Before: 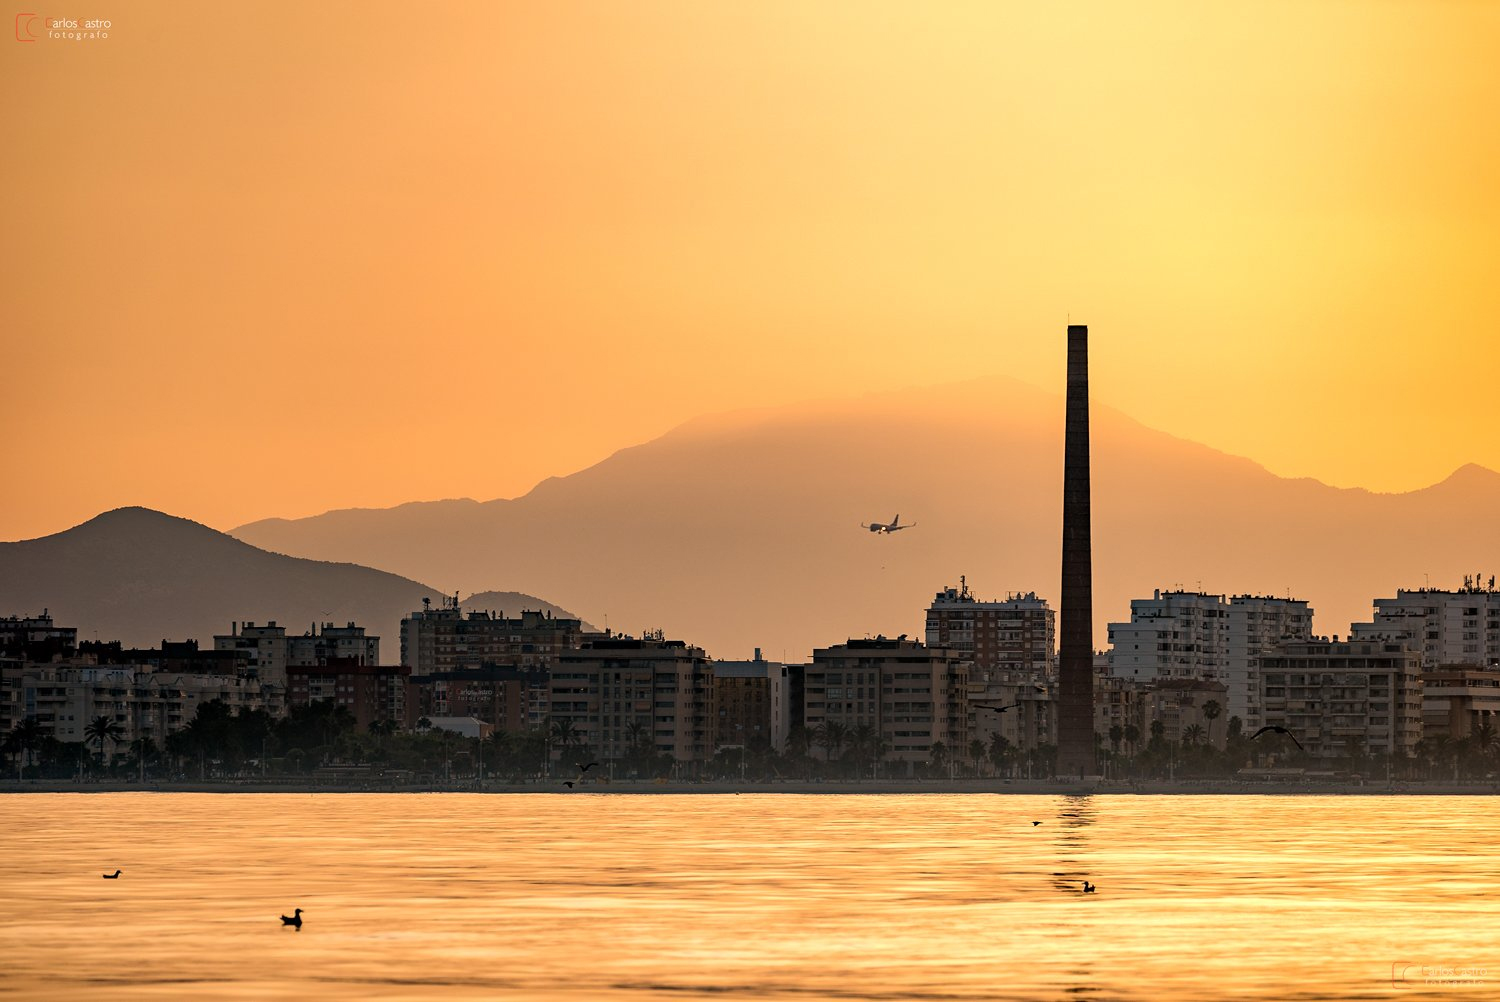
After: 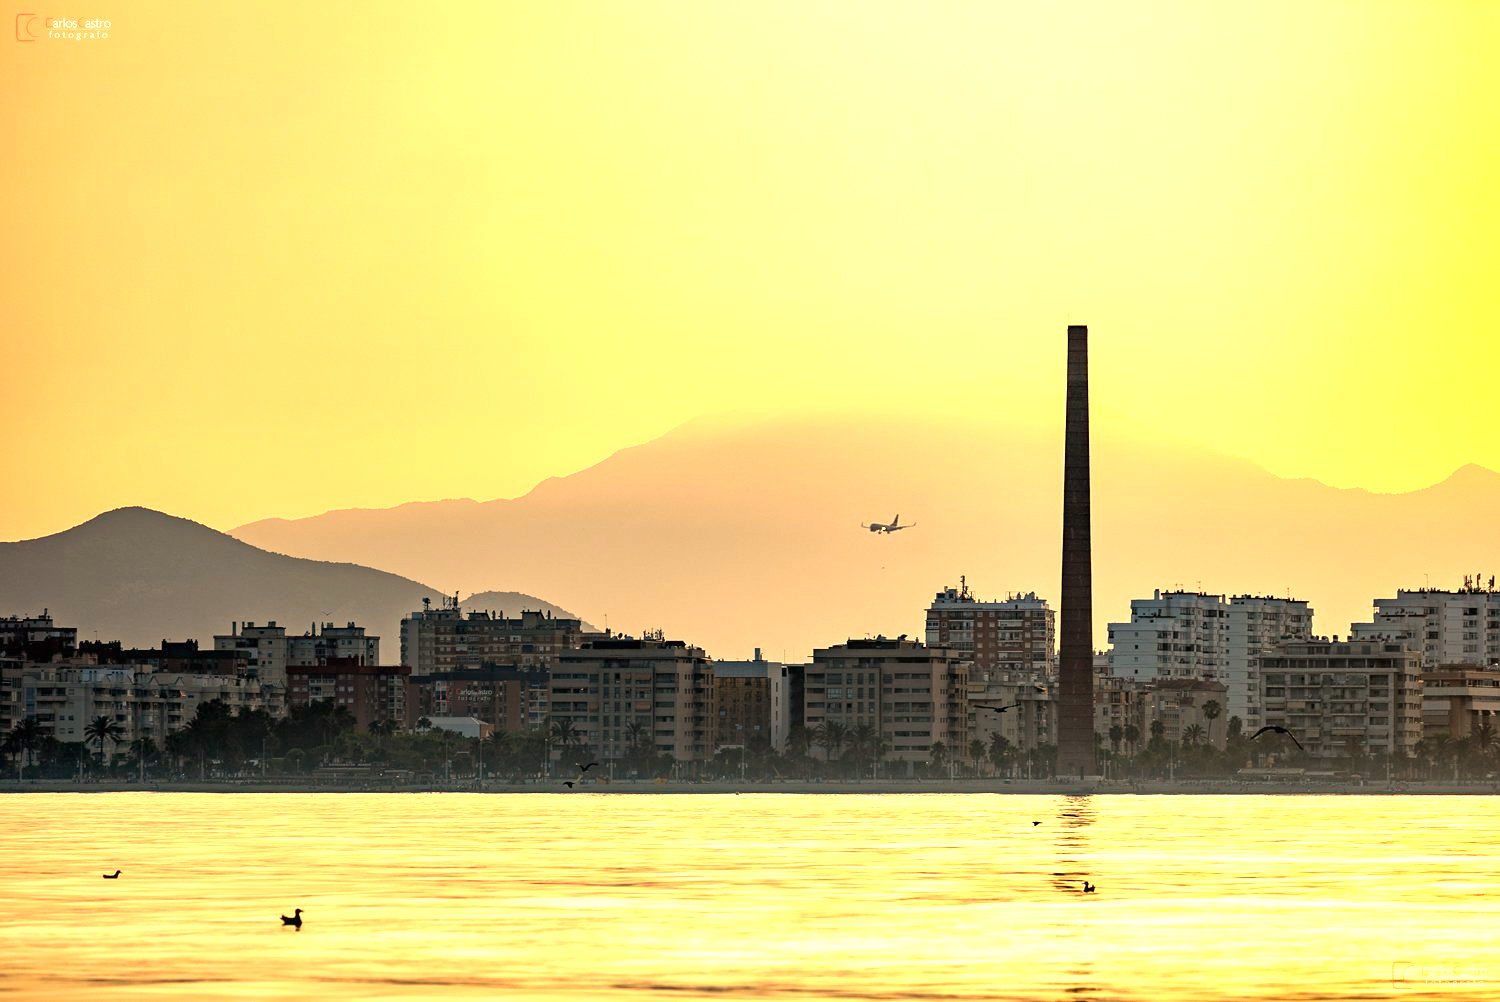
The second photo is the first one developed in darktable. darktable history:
color correction: highlights a* -8, highlights b* 3.1
exposure: black level correction 0, exposure 1.1 EV, compensate exposure bias true, compensate highlight preservation false
